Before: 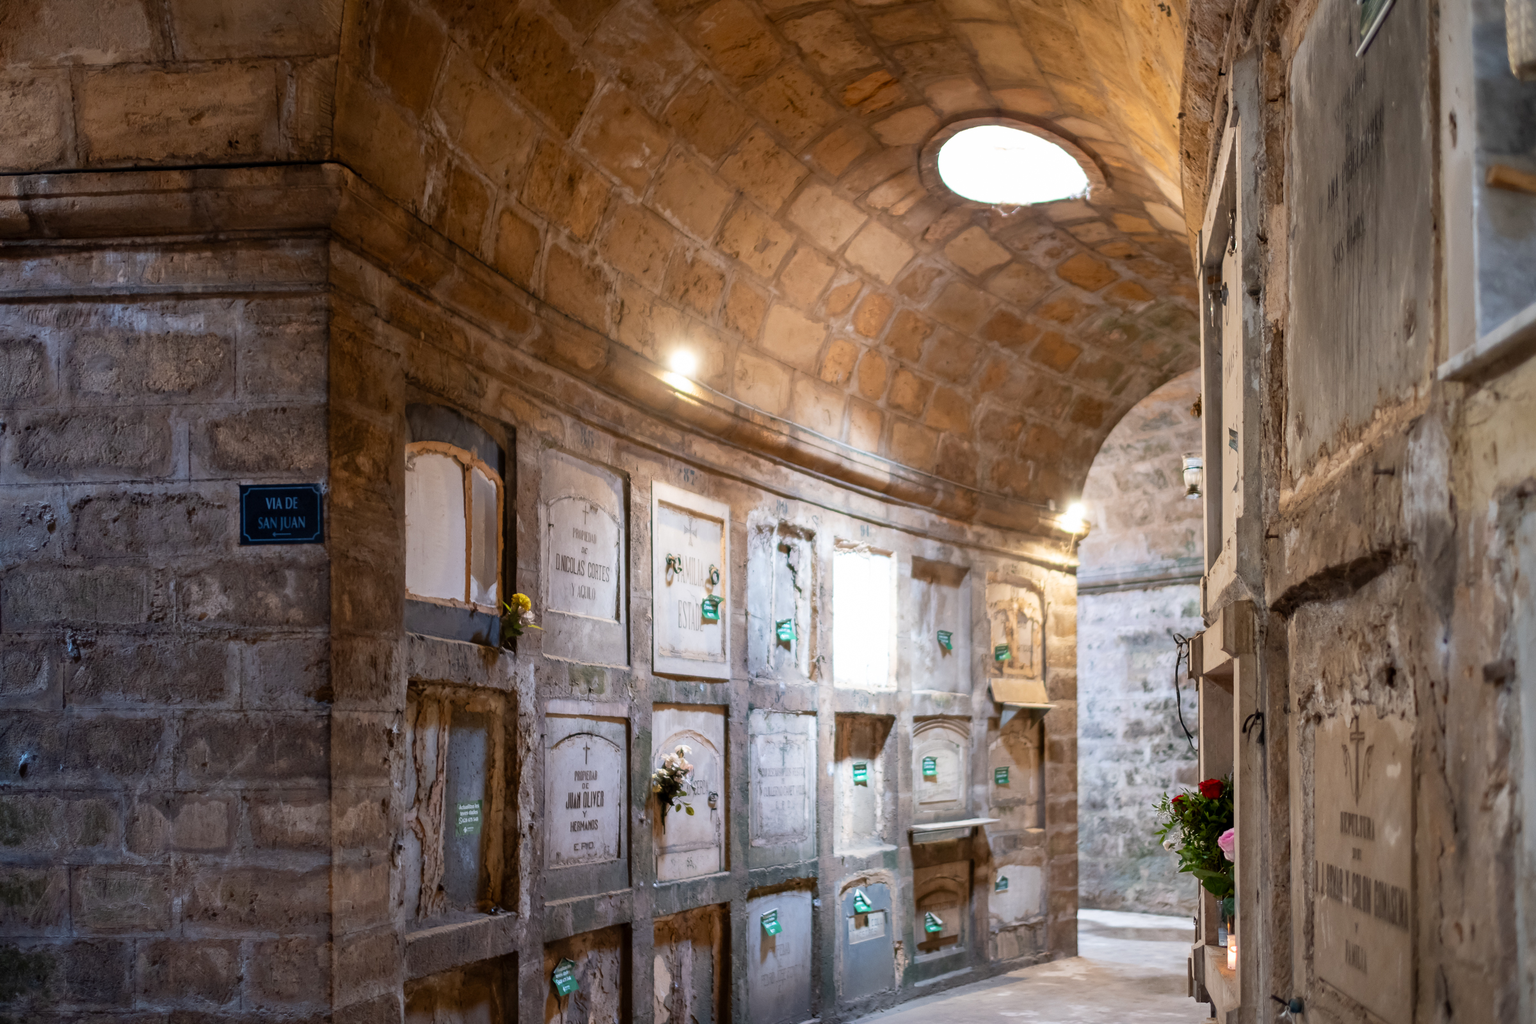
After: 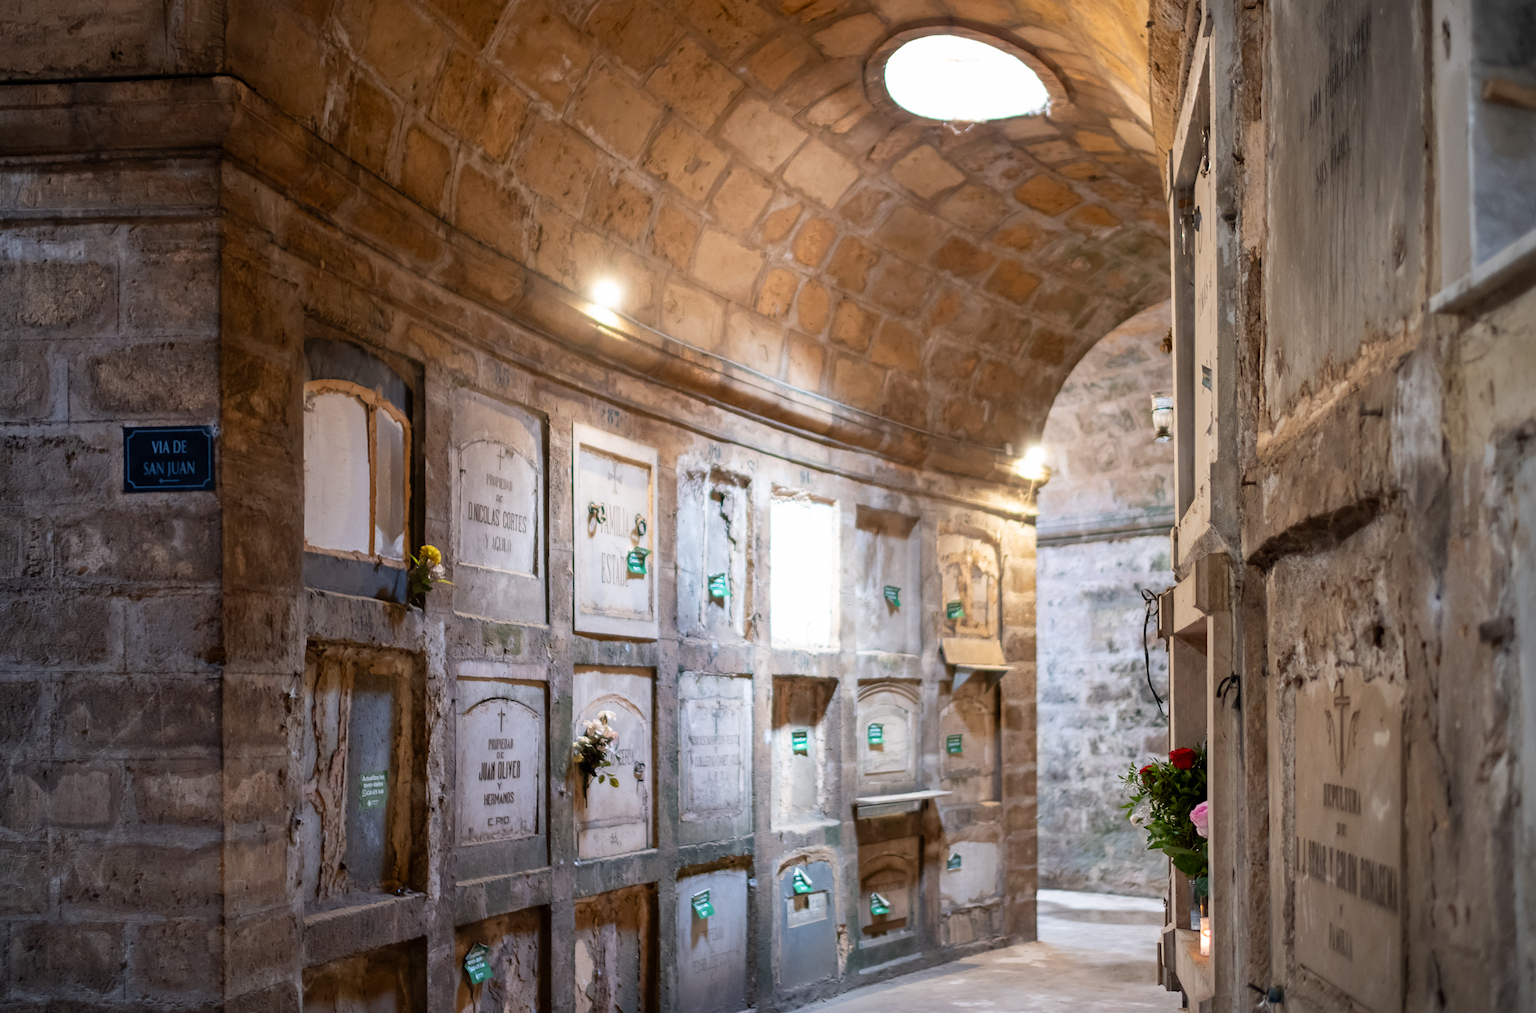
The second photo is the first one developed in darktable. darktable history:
vignetting: on, module defaults
crop and rotate: left 8.262%, top 9.226%
